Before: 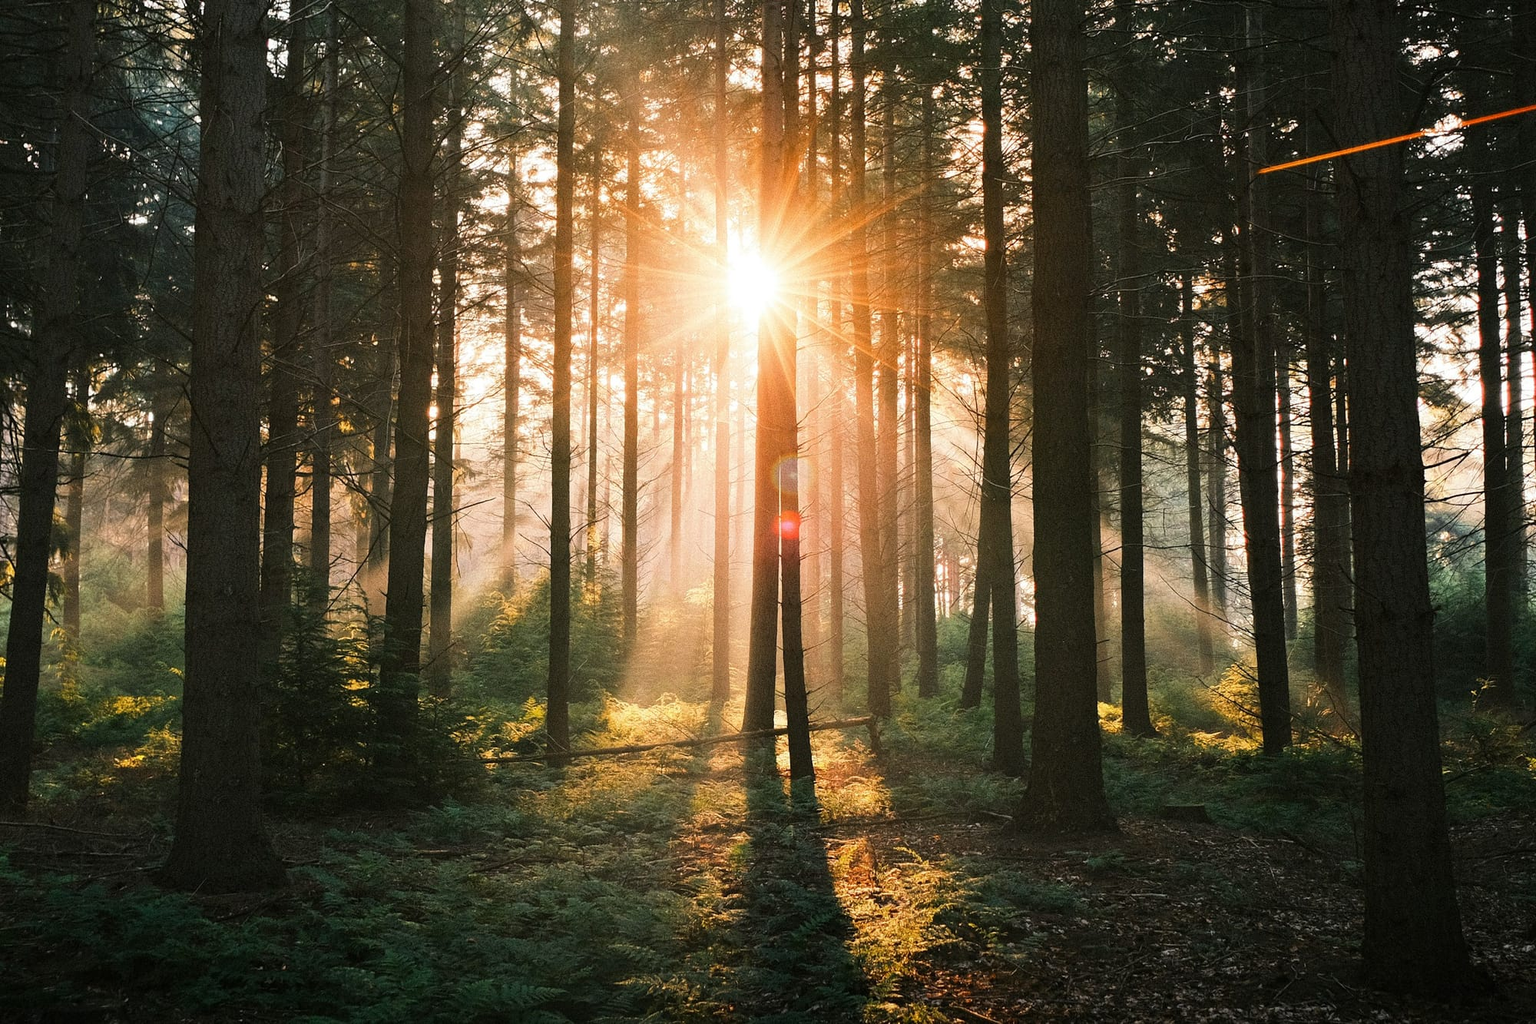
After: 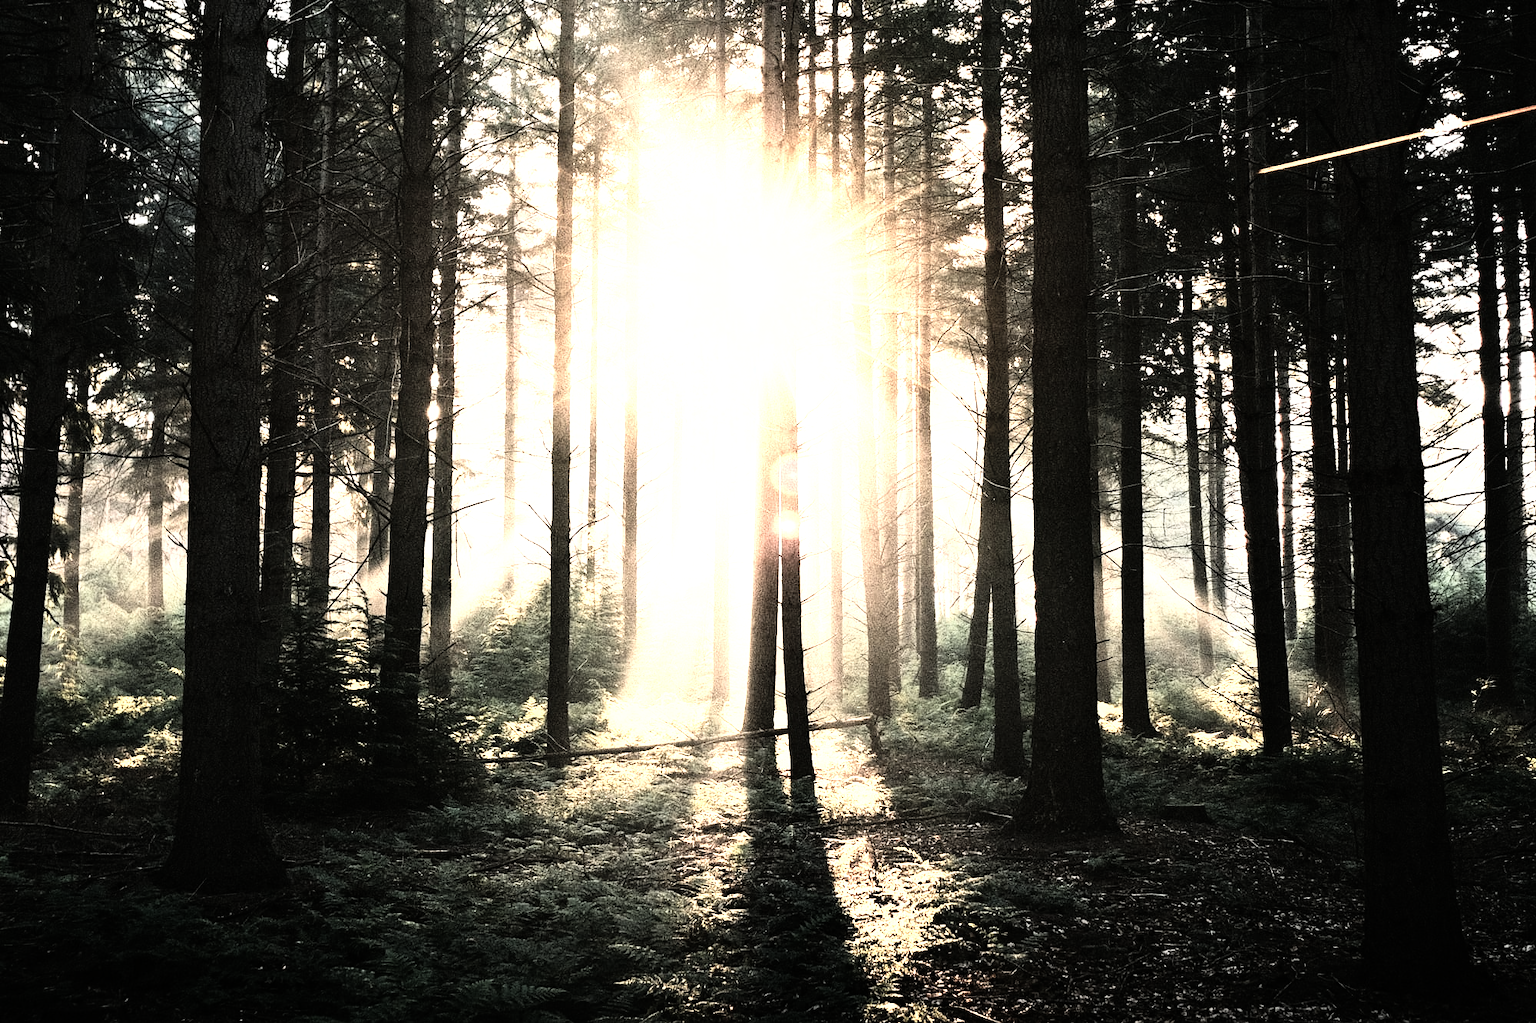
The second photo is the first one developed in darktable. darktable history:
rgb curve: curves: ch0 [(0, 0) (0.21, 0.15) (0.24, 0.21) (0.5, 0.75) (0.75, 0.96) (0.89, 0.99) (1, 1)]; ch1 [(0, 0.02) (0.21, 0.13) (0.25, 0.2) (0.5, 0.67) (0.75, 0.9) (0.89, 0.97) (1, 1)]; ch2 [(0, 0.02) (0.21, 0.13) (0.25, 0.2) (0.5, 0.67) (0.75, 0.9) (0.89, 0.97) (1, 1)], compensate middle gray true
color zones: curves: ch0 [(0, 0.6) (0.129, 0.585) (0.193, 0.596) (0.429, 0.5) (0.571, 0.5) (0.714, 0.5) (0.857, 0.5) (1, 0.6)]; ch1 [(0, 0.453) (0.112, 0.245) (0.213, 0.252) (0.429, 0.233) (0.571, 0.231) (0.683, 0.242) (0.857, 0.296) (1, 0.453)]
